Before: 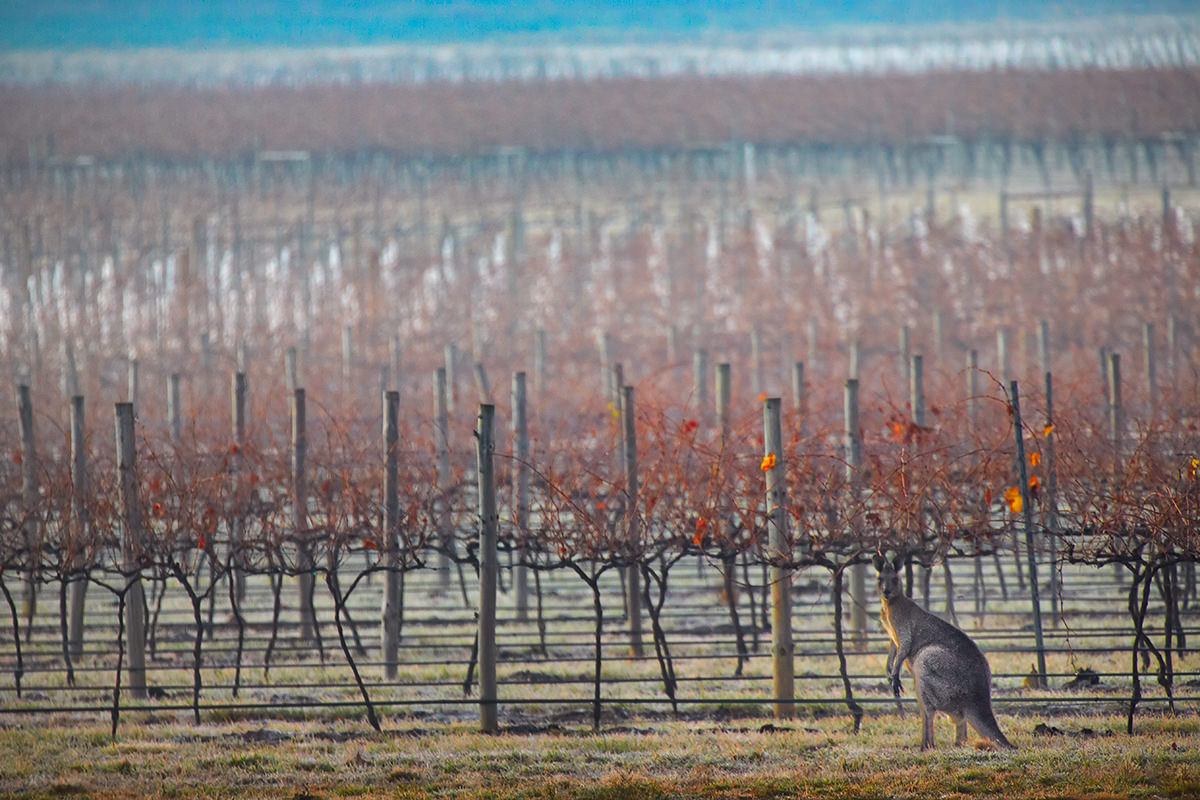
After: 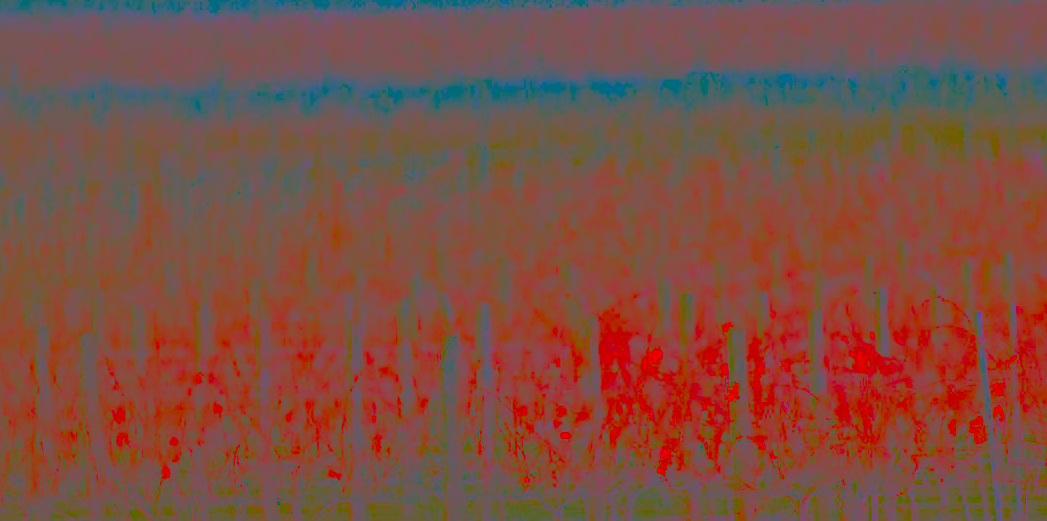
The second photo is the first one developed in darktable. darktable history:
haze removal: compatibility mode true, adaptive false
contrast brightness saturation: contrast -0.976, brightness -0.162, saturation 0.77
exposure: black level correction 0.001, exposure 0.017 EV, compensate highlight preservation false
color balance rgb: power › chroma 0.297%, power › hue 23.41°, perceptual saturation grading › global saturation 36.255%, perceptual saturation grading › shadows 35.737%, global vibrance 20%
crop: left 3.039%, top 8.842%, right 9.649%, bottom 26.025%
color correction: highlights a* -0.462, highlights b* 0.162, shadows a* 4.76, shadows b* 20.71
